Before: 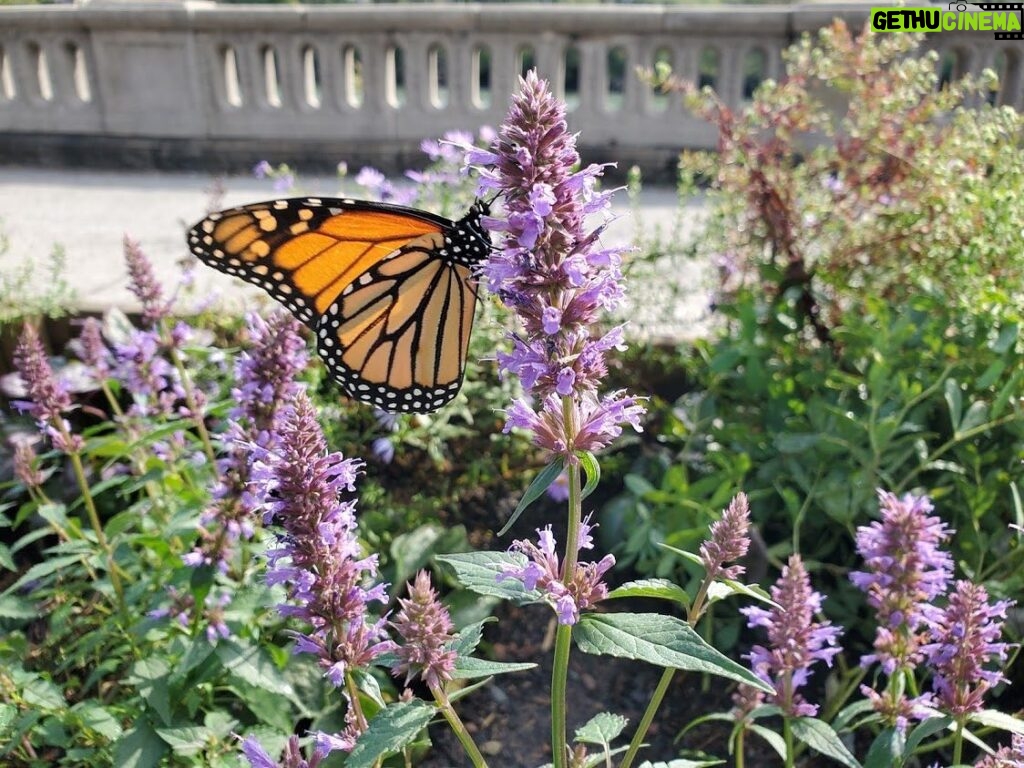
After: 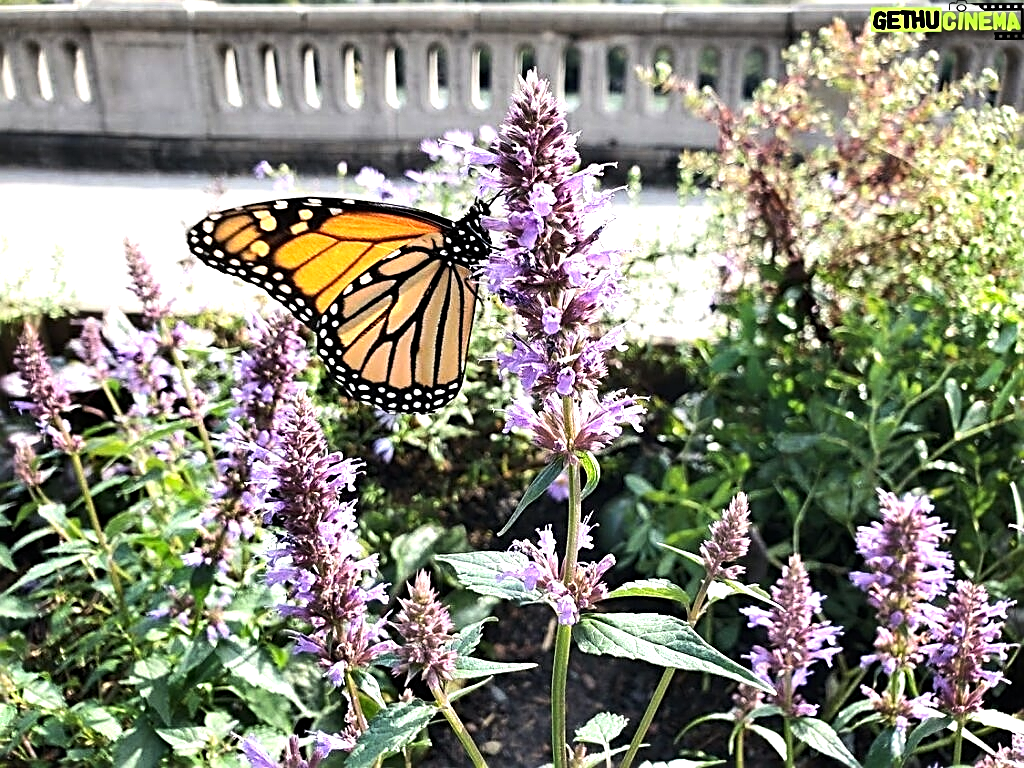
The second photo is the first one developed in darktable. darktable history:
tone equalizer: -8 EV -1.11 EV, -7 EV -0.981 EV, -6 EV -0.83 EV, -5 EV -0.584 EV, -3 EV 0.554 EV, -2 EV 0.845 EV, -1 EV 0.988 EV, +0 EV 1.07 EV, edges refinement/feathering 500, mask exposure compensation -1.57 EV, preserve details no
sharpen: radius 2.555, amount 0.633
